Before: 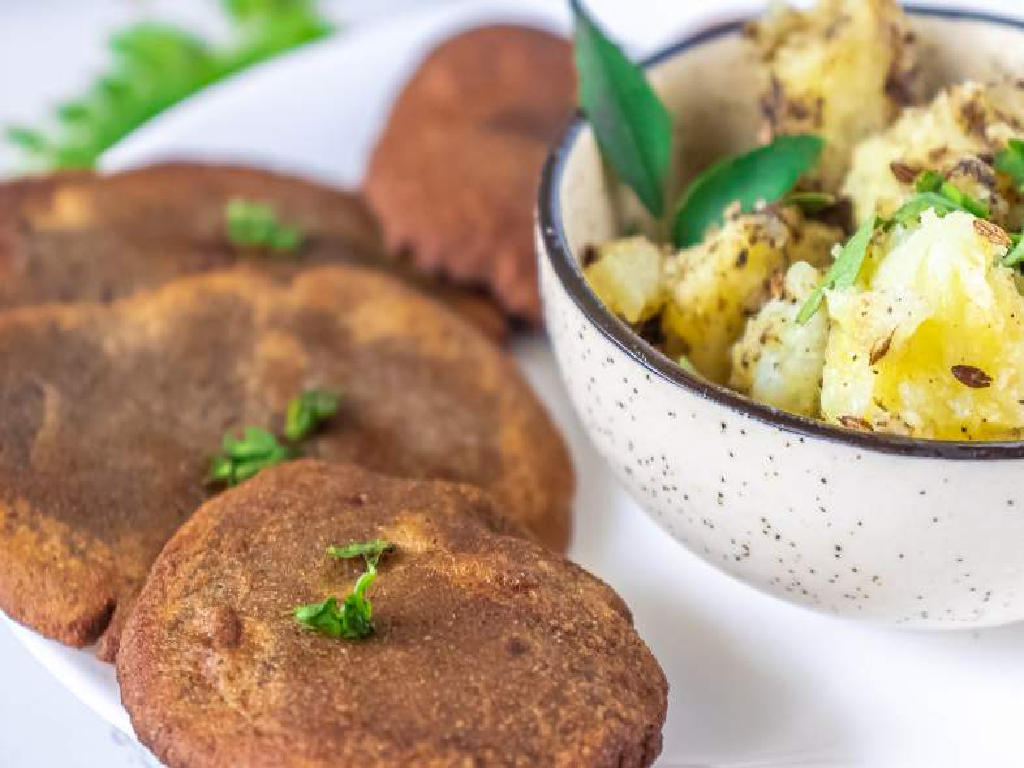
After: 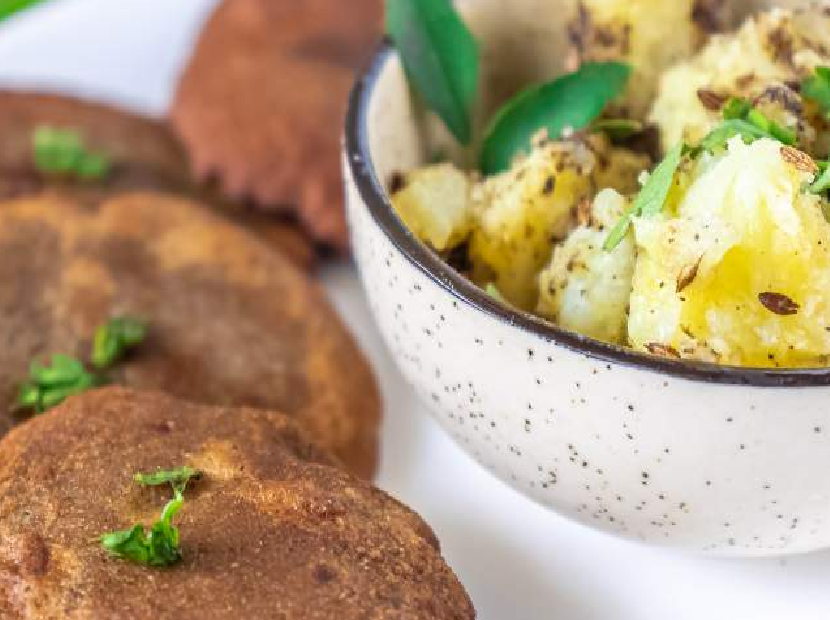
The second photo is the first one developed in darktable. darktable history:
crop: left 18.913%, top 9.594%, bottom 9.622%
